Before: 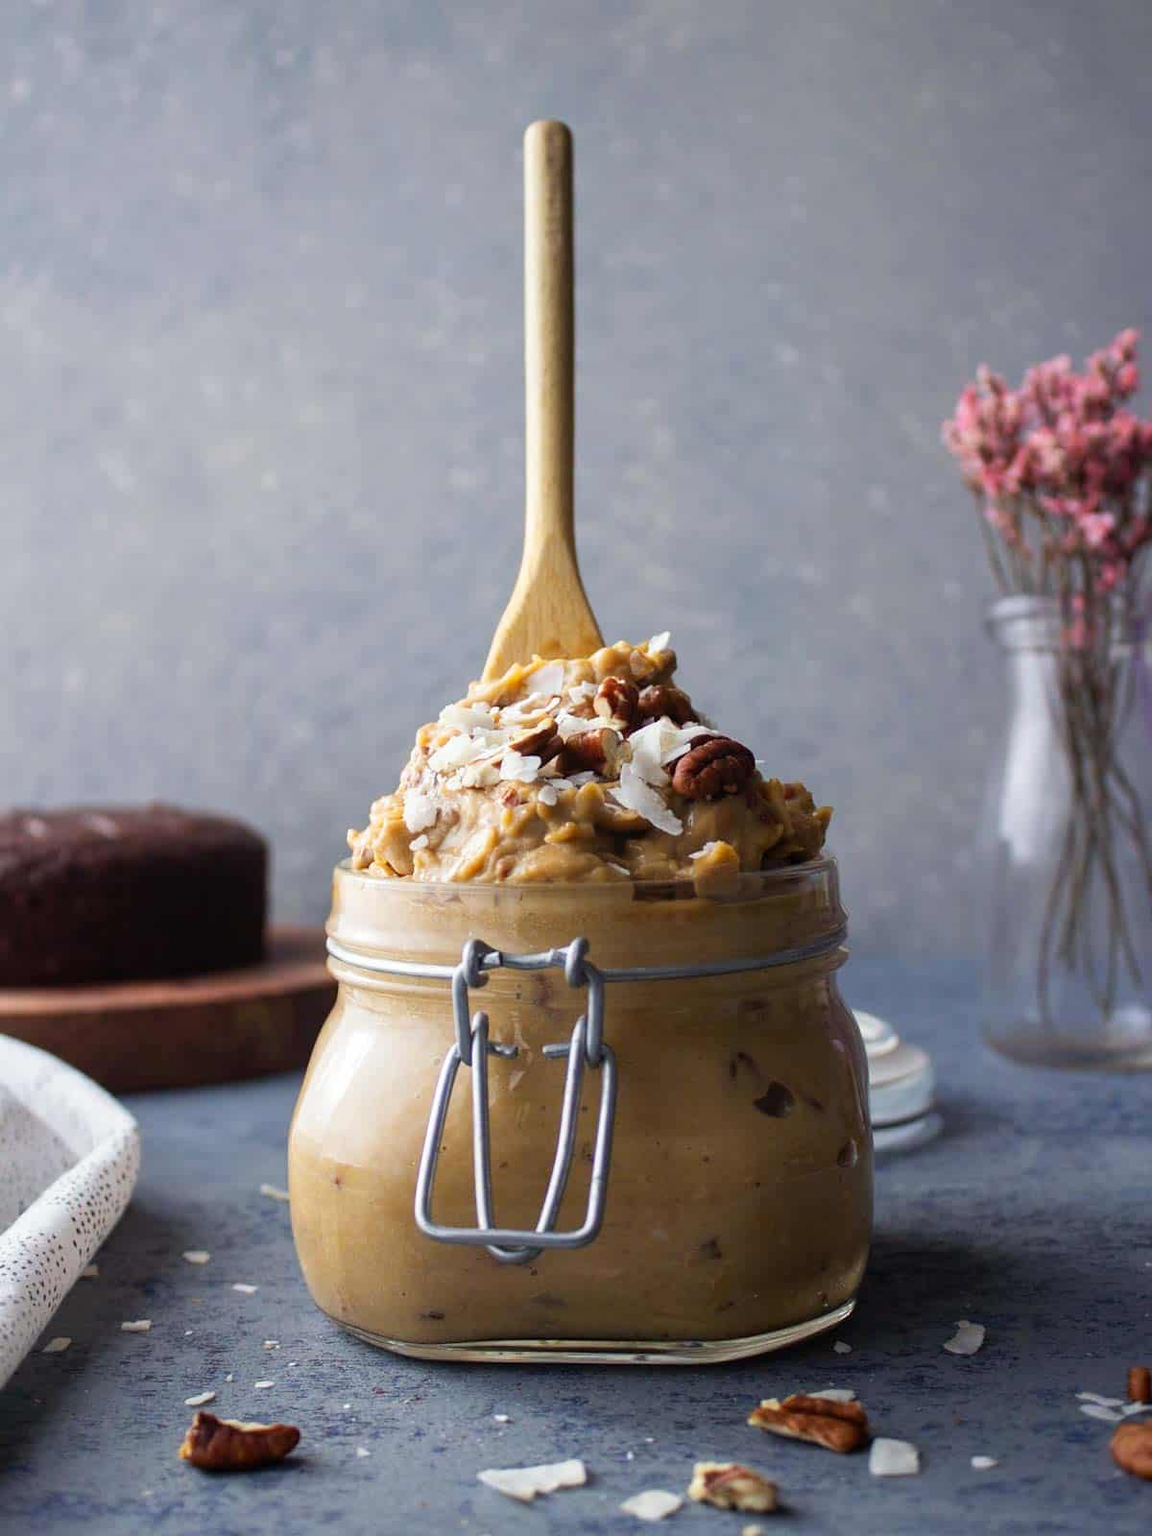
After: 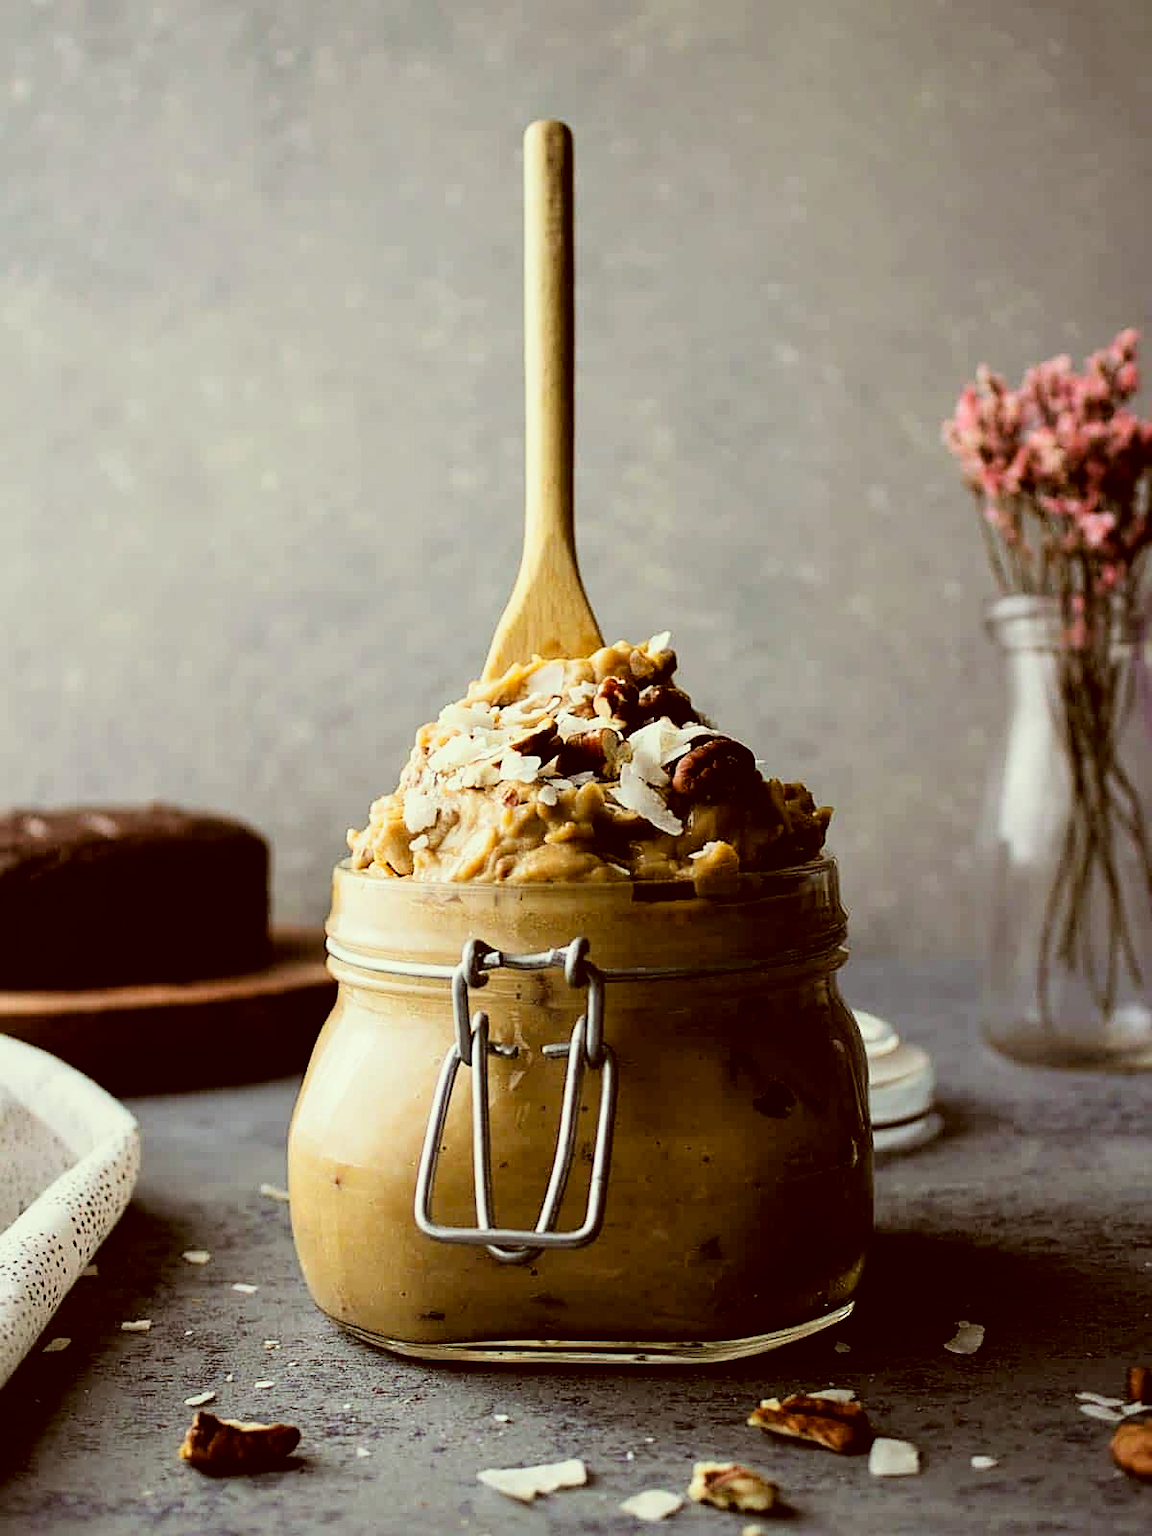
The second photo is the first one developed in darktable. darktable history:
color correction: highlights a* -5.3, highlights b* 9.8, shadows a* 9.8, shadows b* 24.26
sharpen: on, module defaults
filmic rgb: black relative exposure -4 EV, white relative exposure 3 EV, hardness 3.02, contrast 1.5
tone equalizer: -8 EV 0.06 EV, smoothing diameter 25%, edges refinement/feathering 10, preserve details guided filter
